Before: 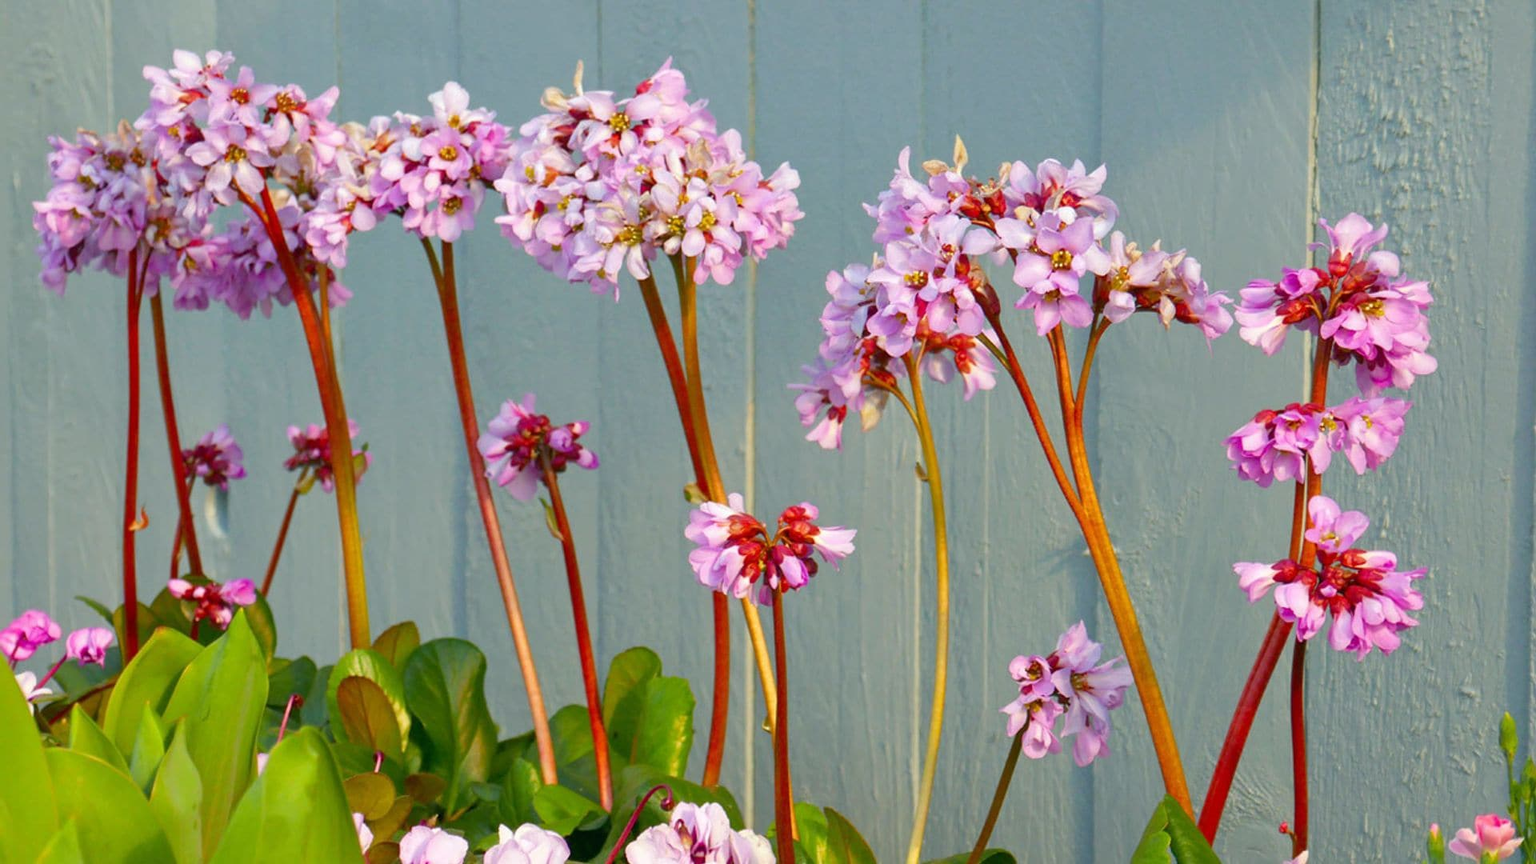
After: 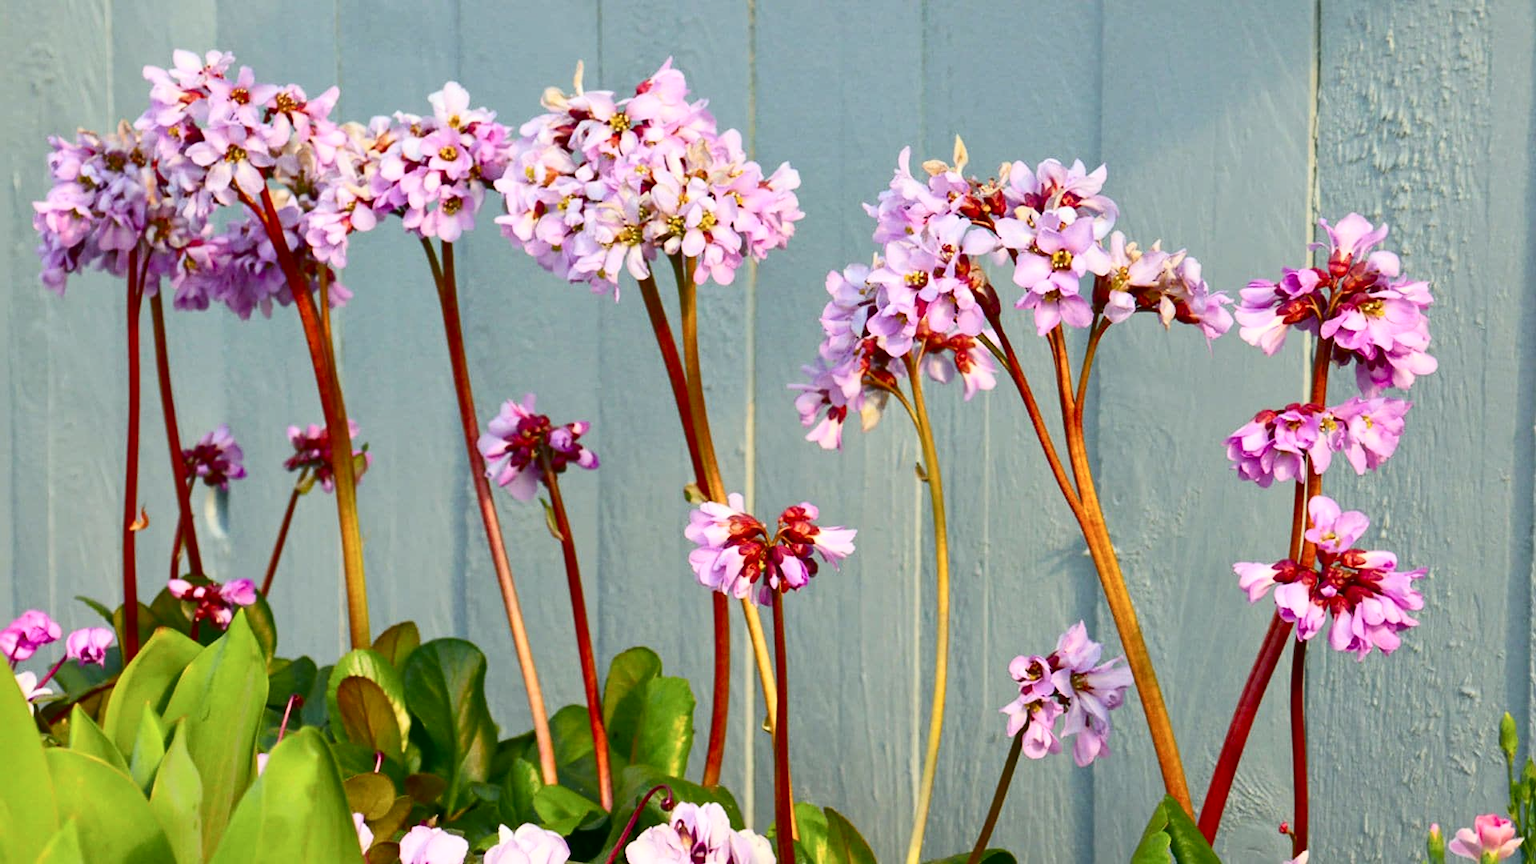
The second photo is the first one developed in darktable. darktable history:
contrast brightness saturation: contrast 0.274
